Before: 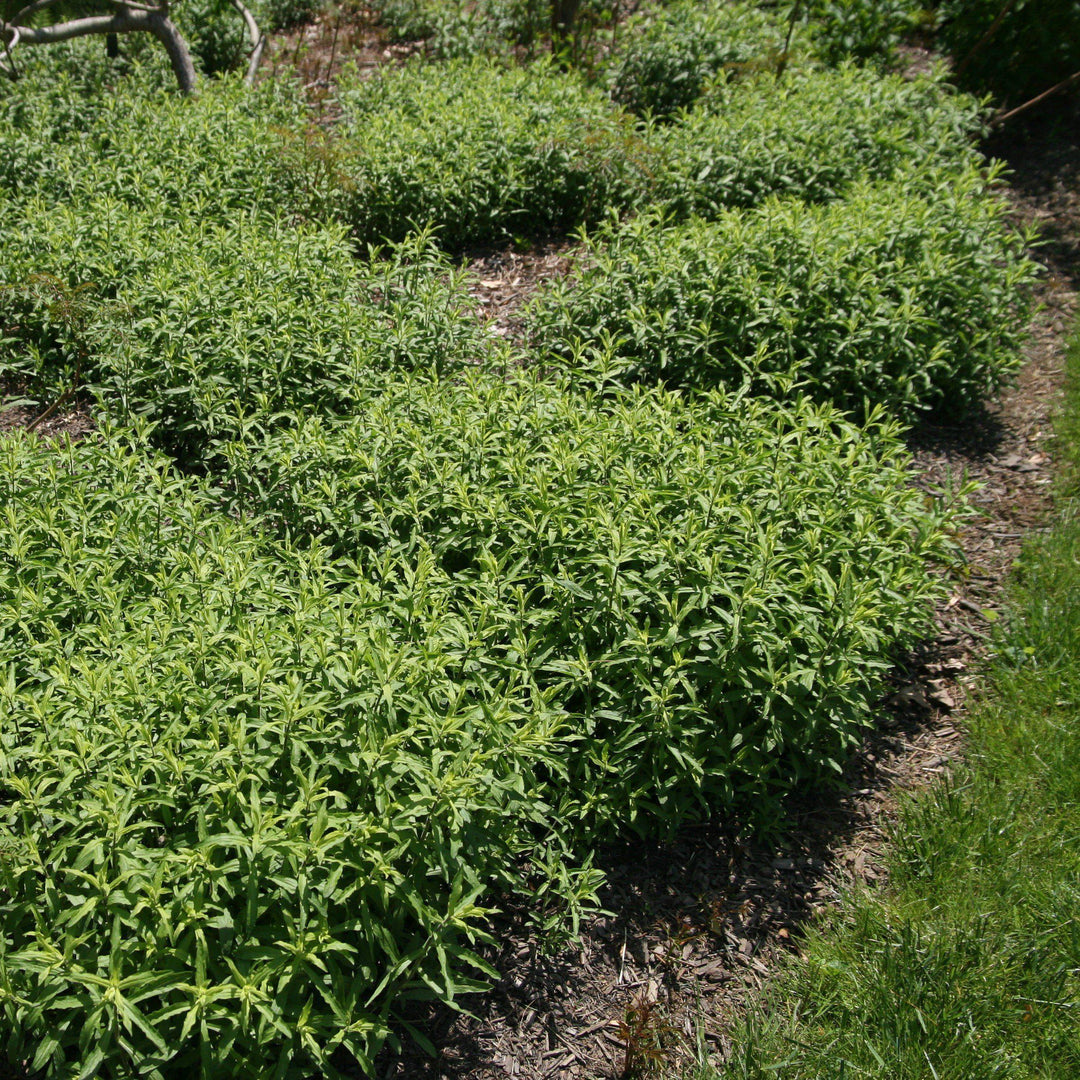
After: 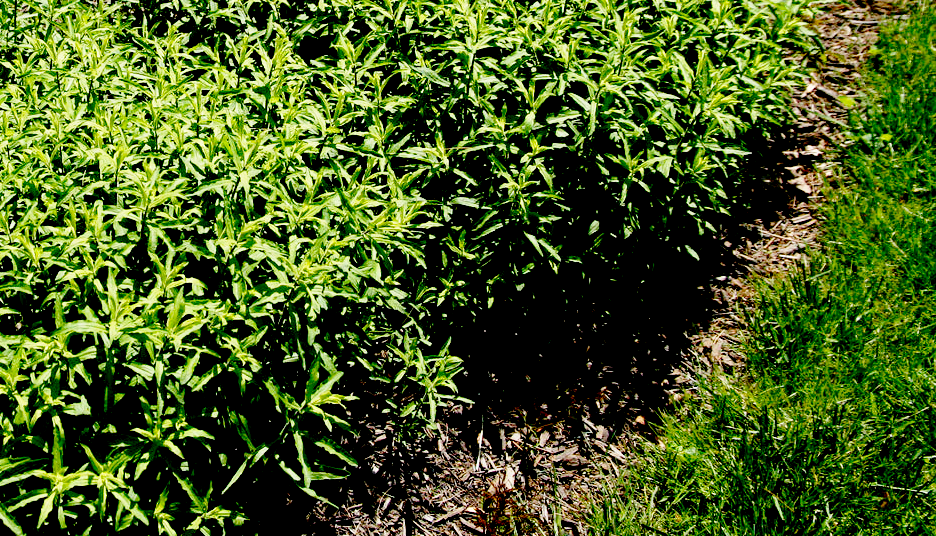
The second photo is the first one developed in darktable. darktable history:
exposure: black level correction 0.047, exposure 0.013 EV, compensate highlight preservation false
base curve: curves: ch0 [(0, 0) (0.028, 0.03) (0.121, 0.232) (0.46, 0.748) (0.859, 0.968) (1, 1)], preserve colors none
crop and rotate: left 13.31%, top 47.551%, bottom 2.76%
